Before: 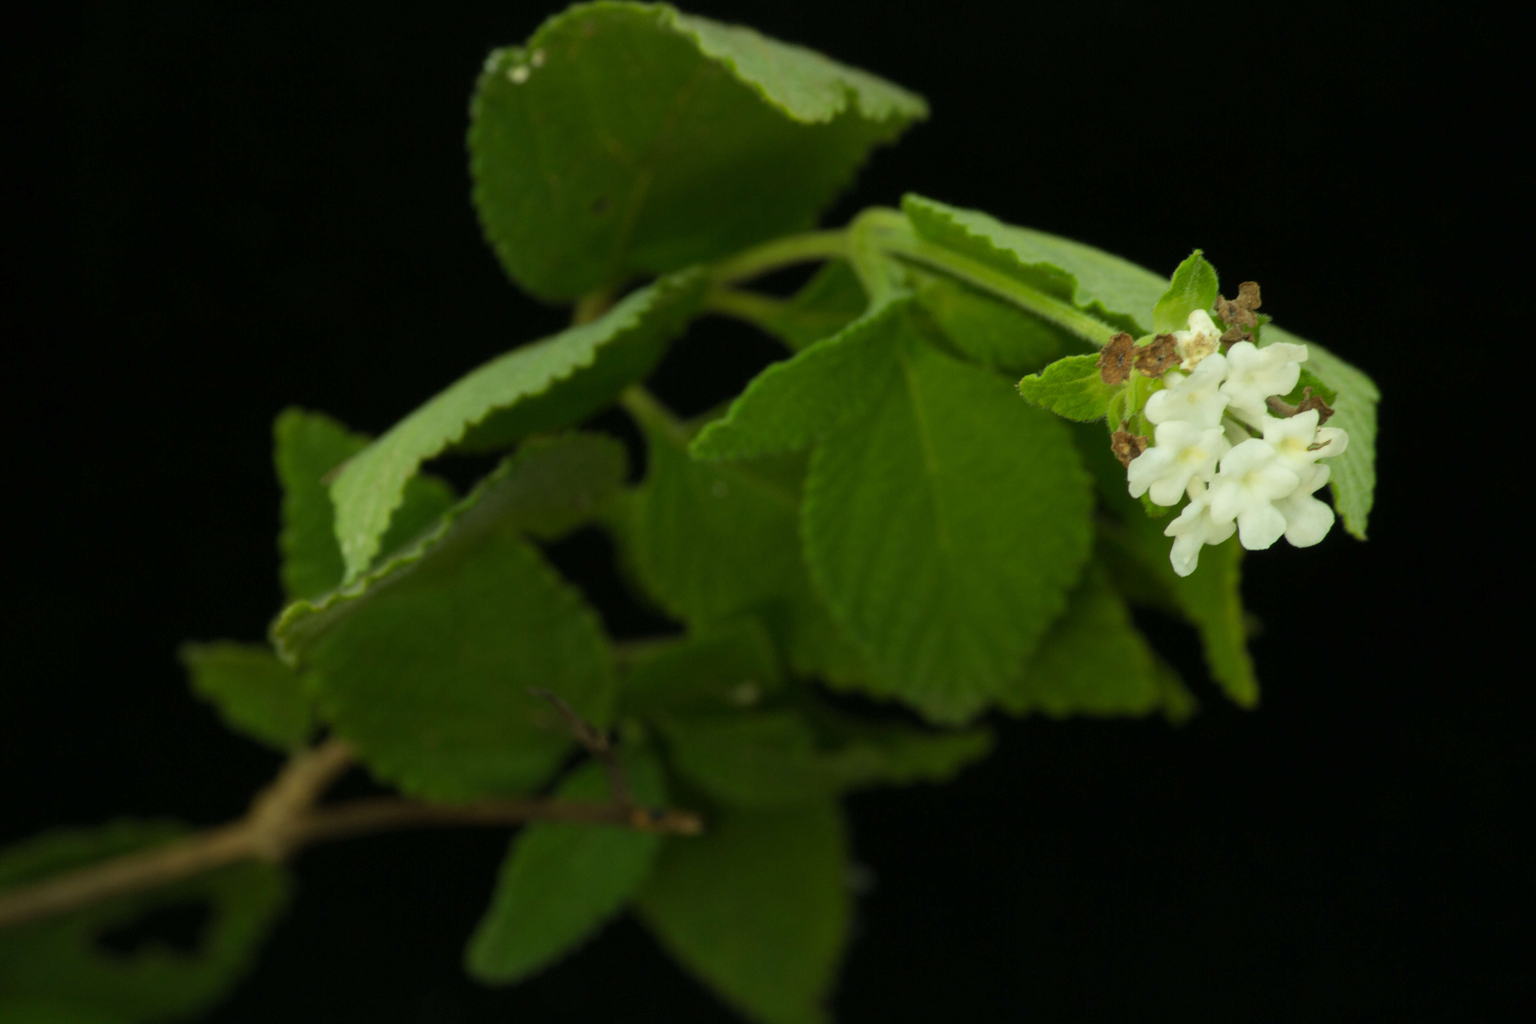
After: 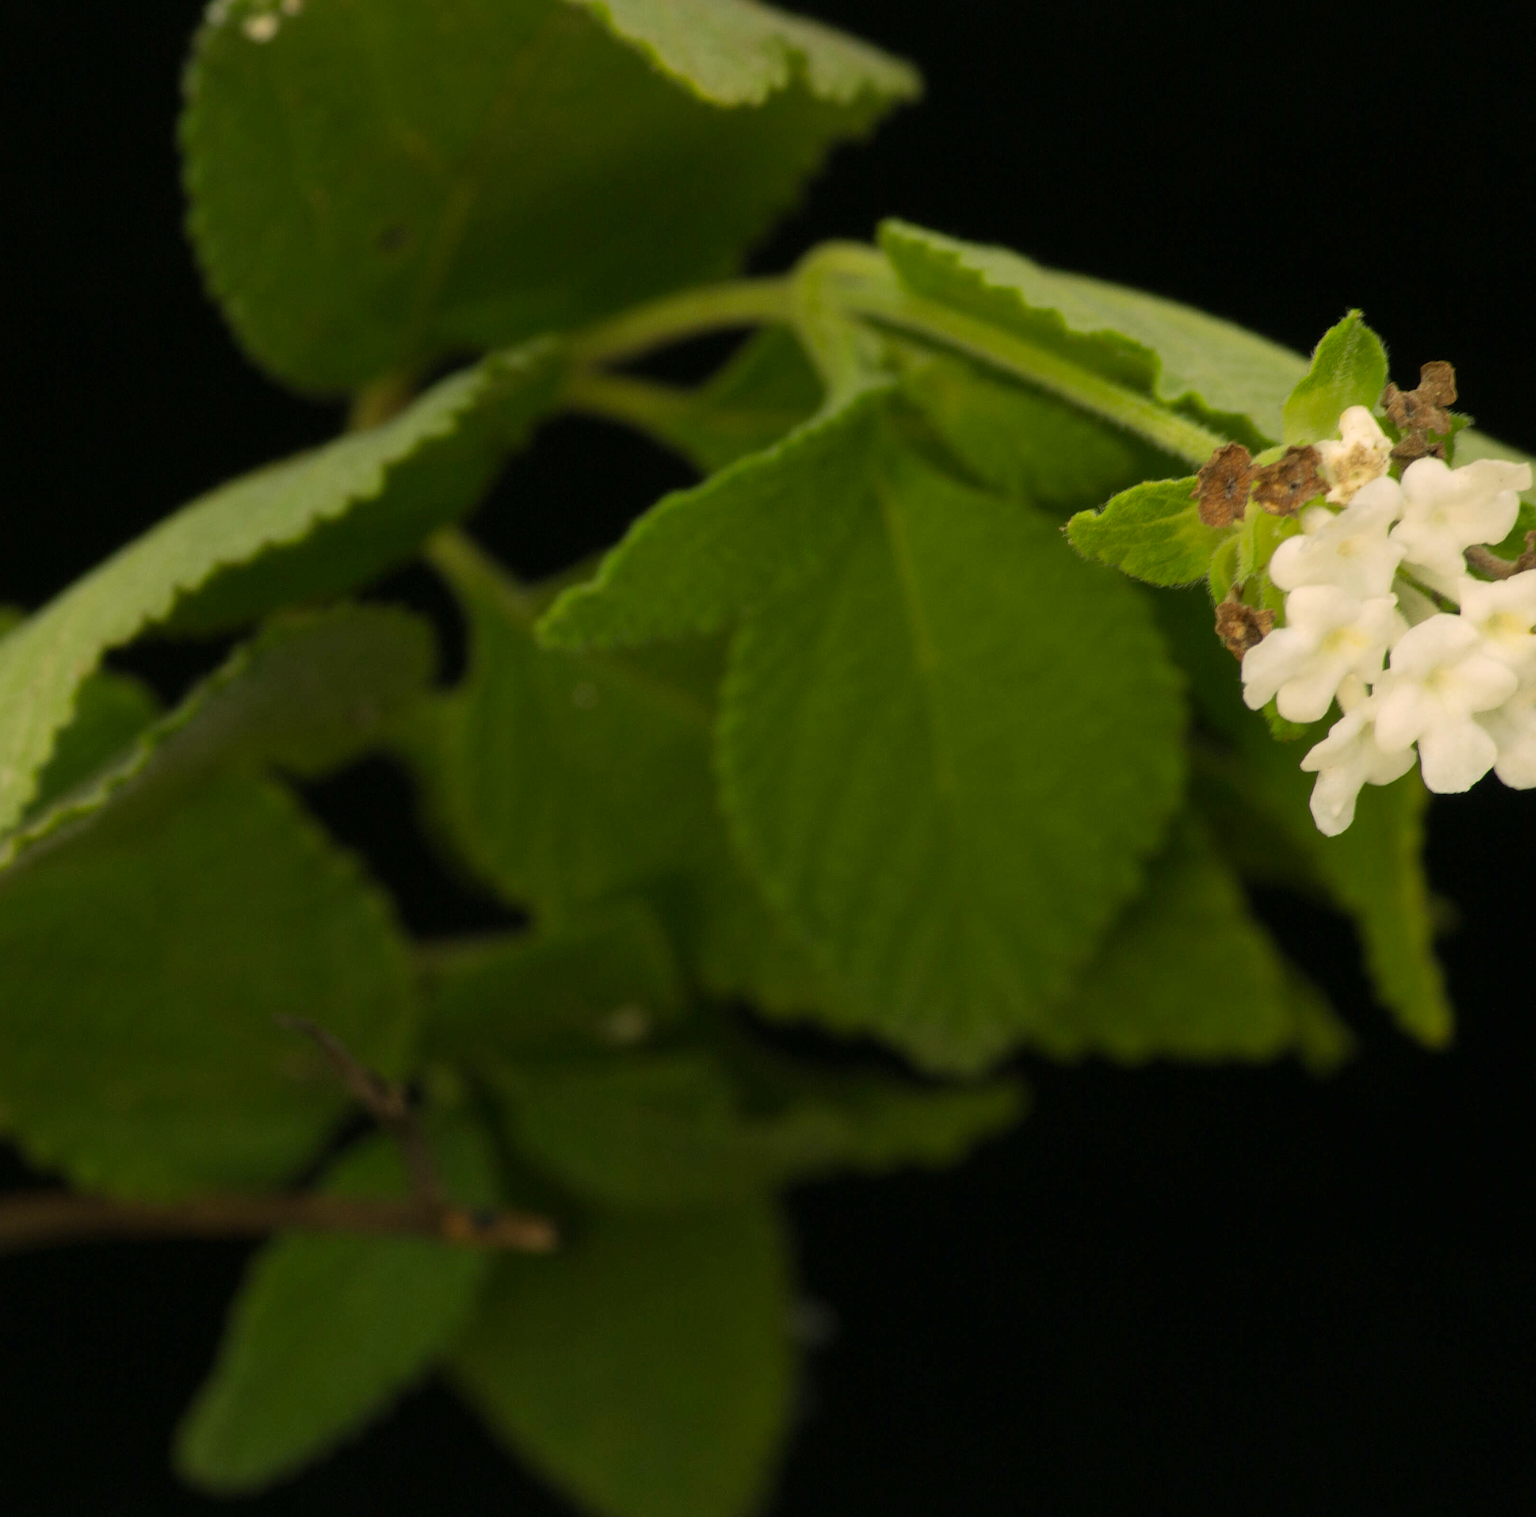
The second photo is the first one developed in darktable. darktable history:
crop and rotate: left 23.226%, top 5.629%, right 14.675%, bottom 2.302%
color correction: highlights a* 14.69, highlights b* 4.84
sharpen: on, module defaults
